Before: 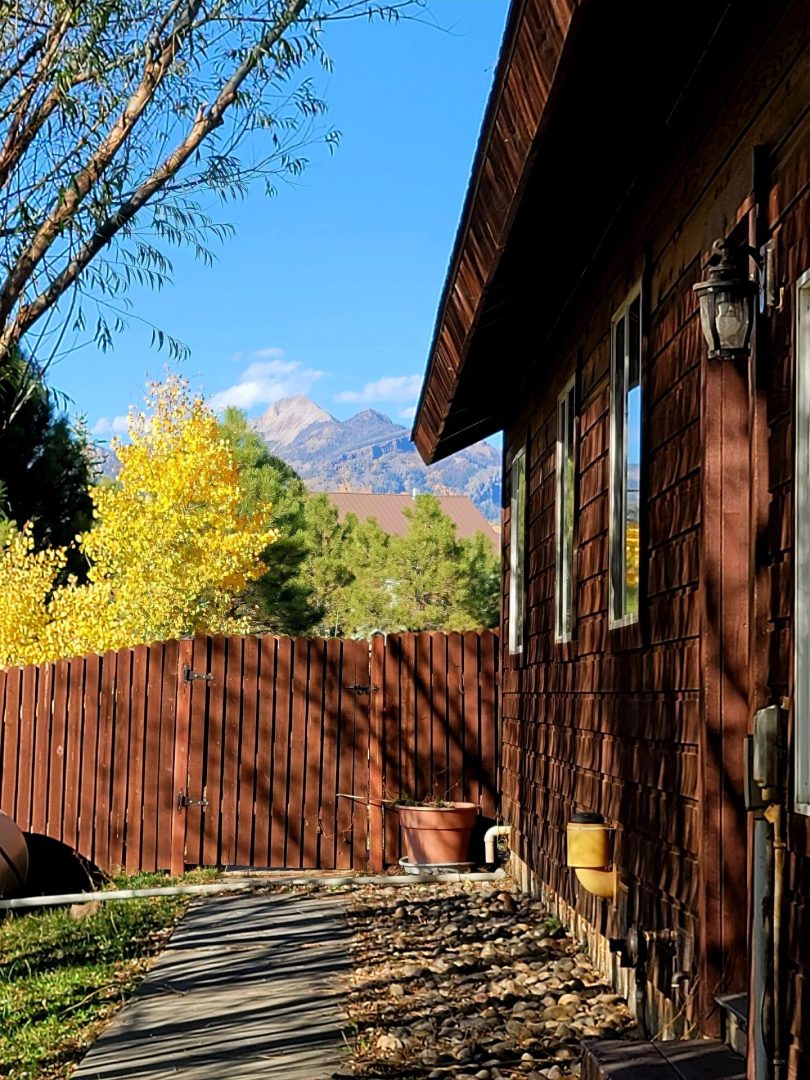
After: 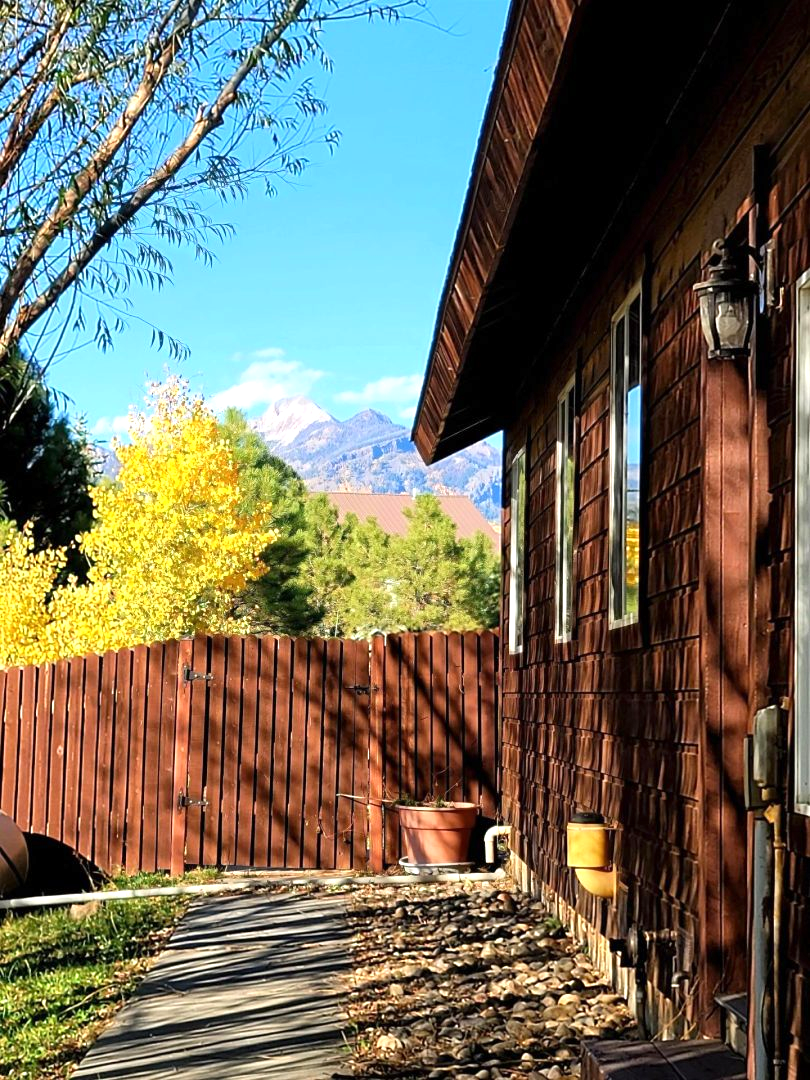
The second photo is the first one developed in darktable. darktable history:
exposure: exposure 0.609 EV, compensate highlight preservation false
